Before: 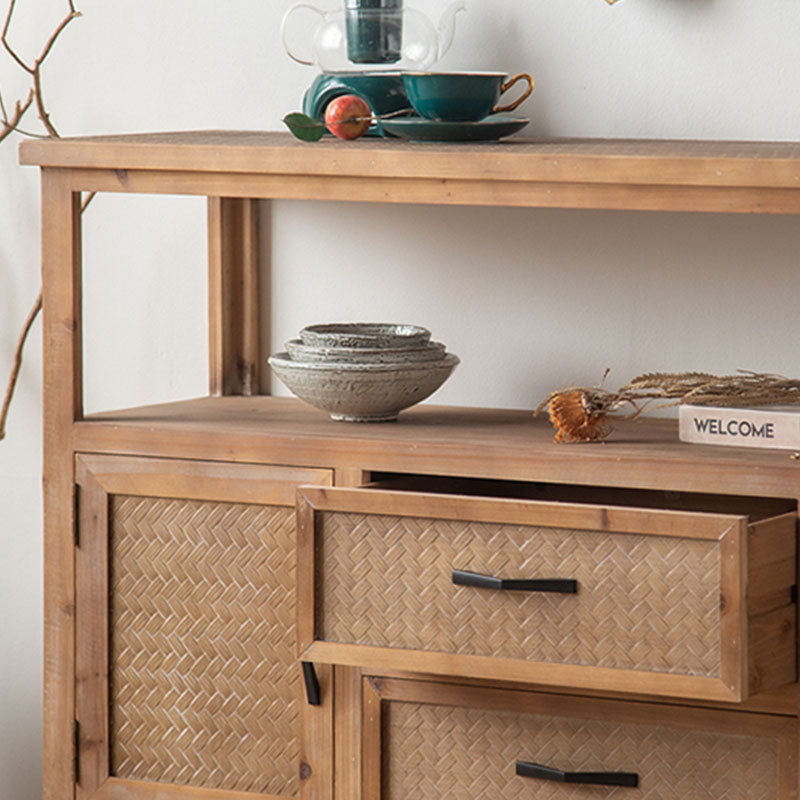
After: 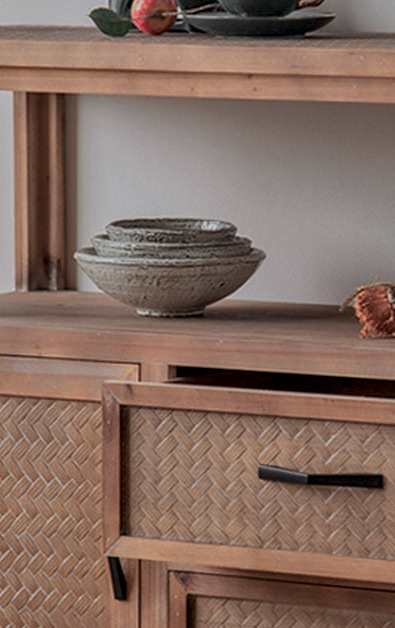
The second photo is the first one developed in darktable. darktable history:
exposure: exposure -0.582 EV, compensate highlight preservation false
crop and rotate: angle 0.02°, left 24.353%, top 13.219%, right 26.156%, bottom 8.224%
color zones: curves: ch0 [(0.257, 0.558) (0.75, 0.565)]; ch1 [(0.004, 0.857) (0.14, 0.416) (0.257, 0.695) (0.442, 0.032) (0.736, 0.266) (0.891, 0.741)]; ch2 [(0, 0.623) (0.112, 0.436) (0.271, 0.474) (0.516, 0.64) (0.743, 0.286)]
contrast equalizer: octaves 7, y [[0.528 ×6], [0.514 ×6], [0.362 ×6], [0 ×6], [0 ×6]]
tone equalizer: -8 EV 0.25 EV, -7 EV 0.417 EV, -6 EV 0.417 EV, -5 EV 0.25 EV, -3 EV -0.25 EV, -2 EV -0.417 EV, -1 EV -0.417 EV, +0 EV -0.25 EV, edges refinement/feathering 500, mask exposure compensation -1.57 EV, preserve details guided filter
local contrast: on, module defaults
white balance: red 1.004, blue 1.024
